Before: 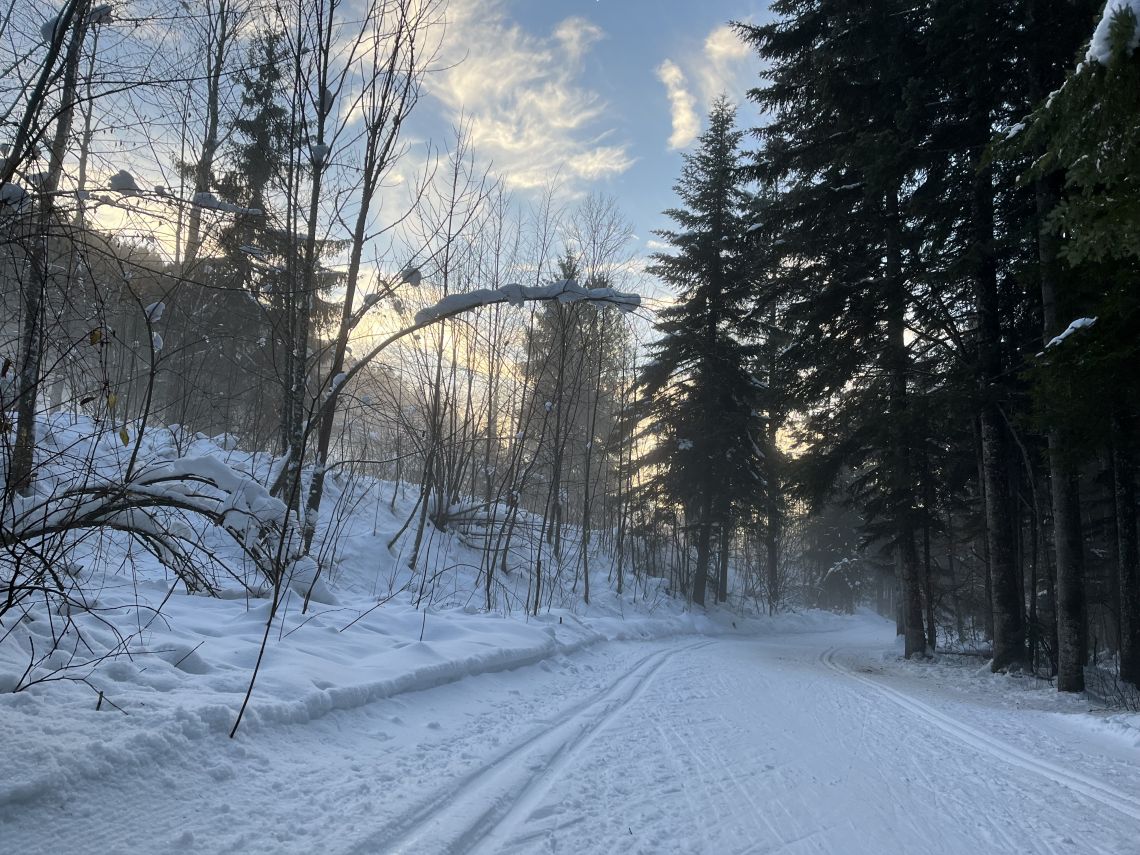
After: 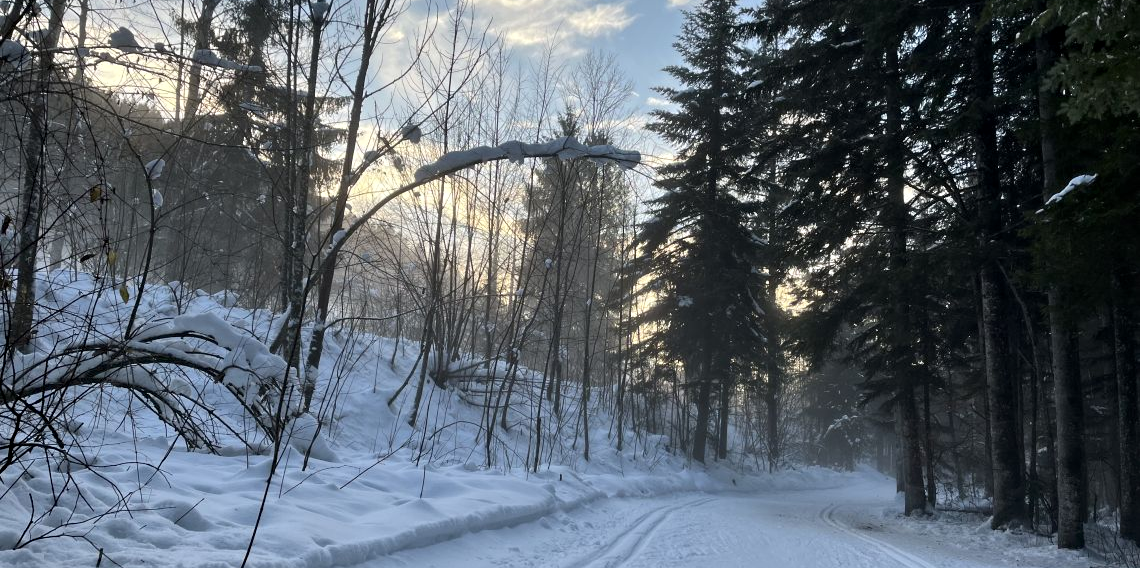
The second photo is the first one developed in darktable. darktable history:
crop: top 16.727%, bottom 16.727%
contrast equalizer: y [[0.5, 0.5, 0.544, 0.569, 0.5, 0.5], [0.5 ×6], [0.5 ×6], [0 ×6], [0 ×6]]
